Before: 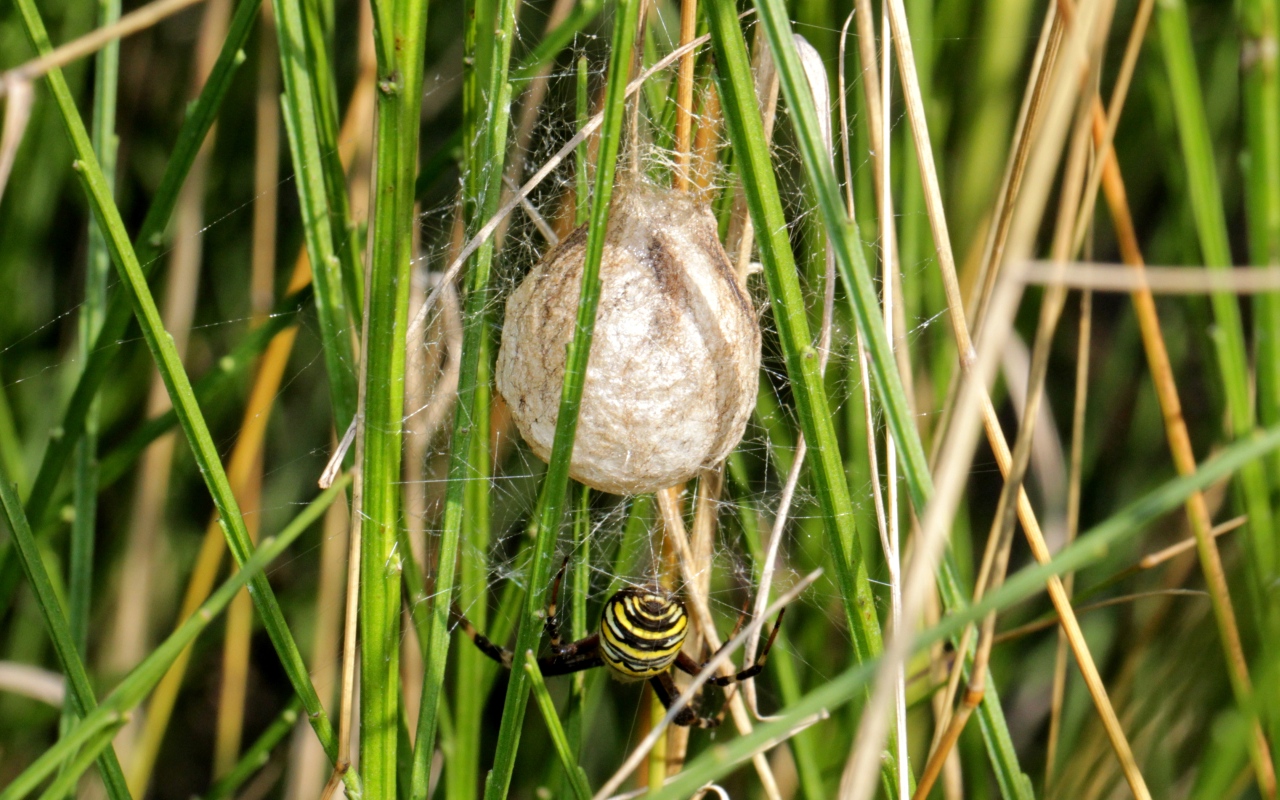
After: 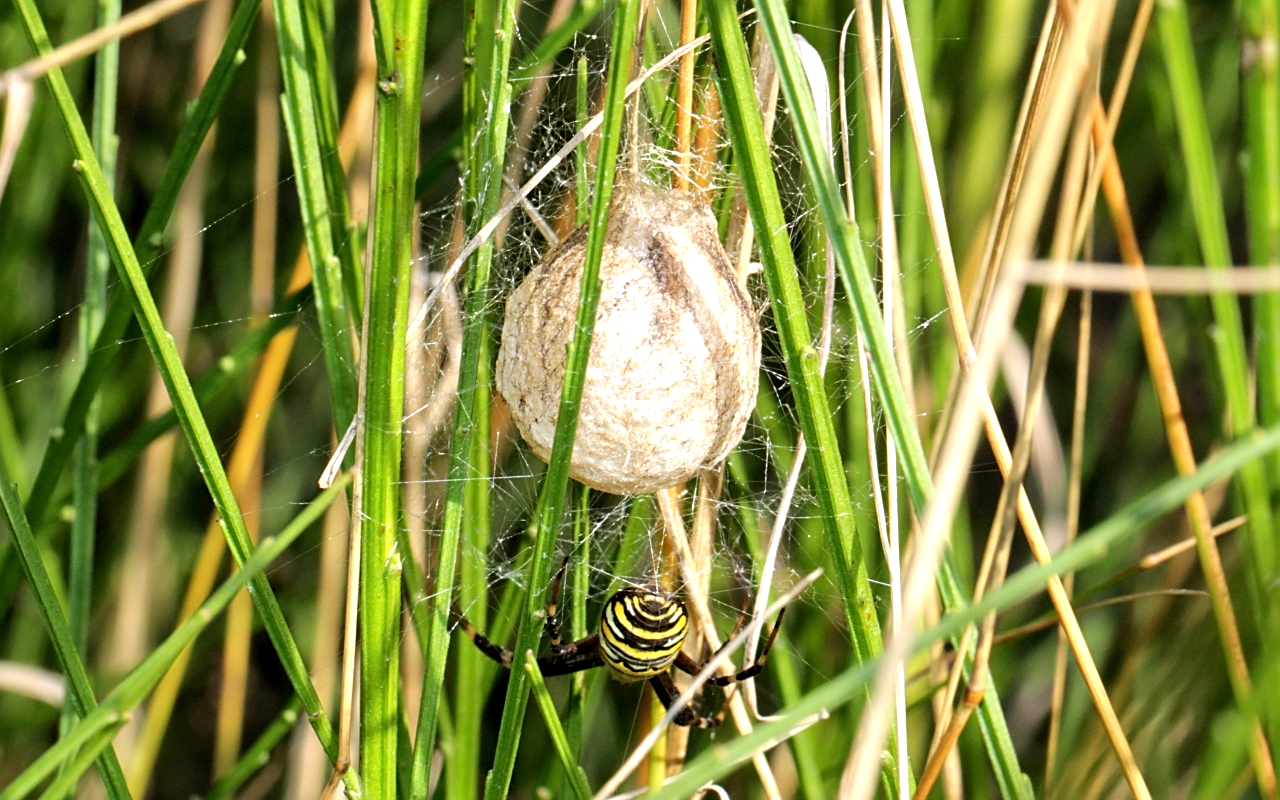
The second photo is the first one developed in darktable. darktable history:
sharpen: on, module defaults
exposure: exposure 0.513 EV, compensate highlight preservation false
